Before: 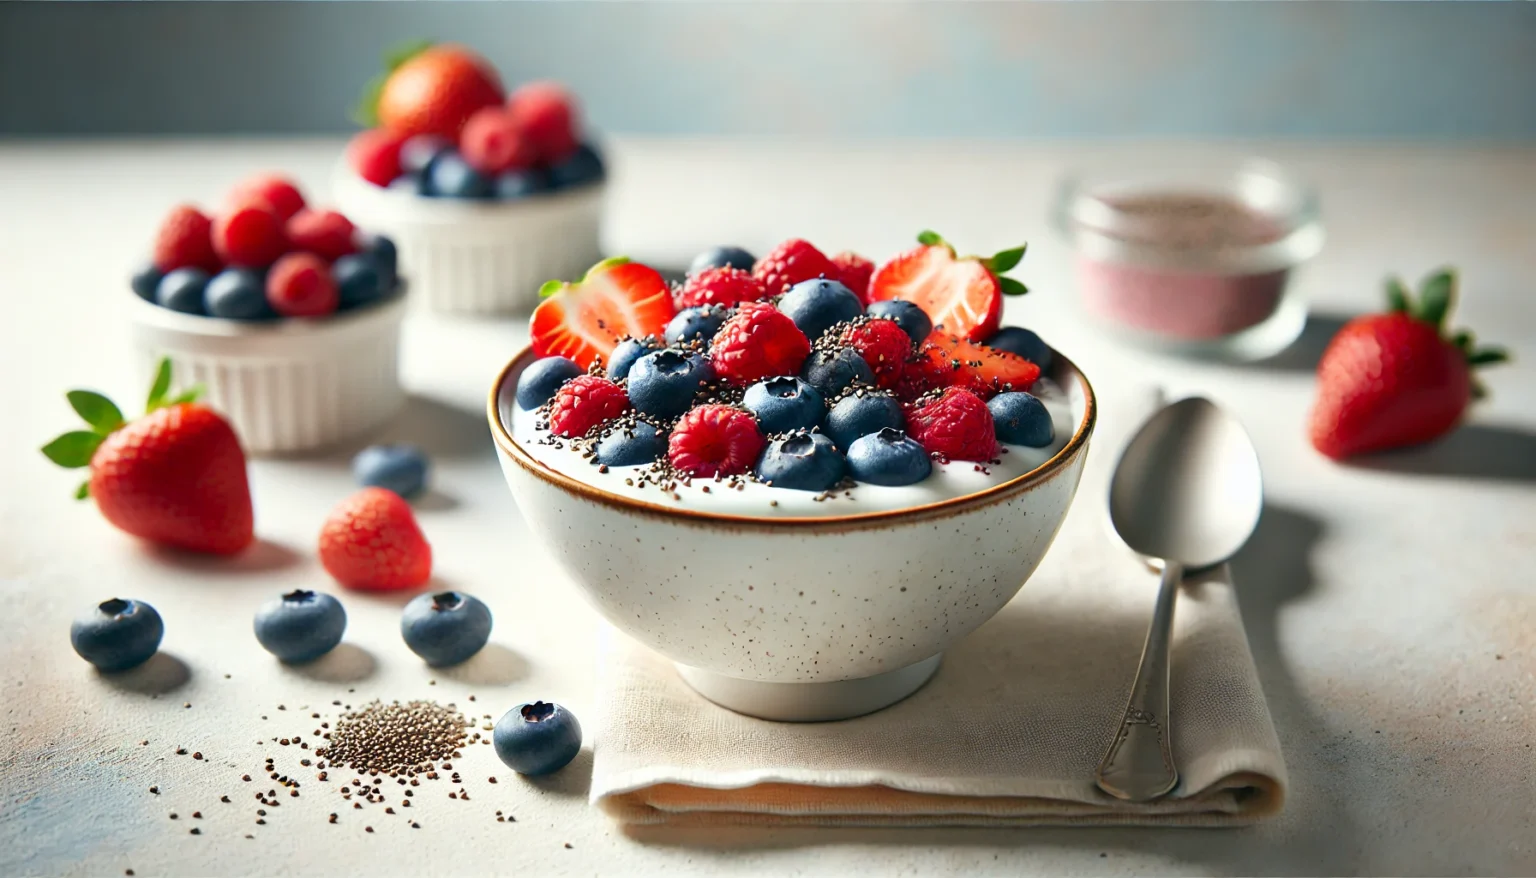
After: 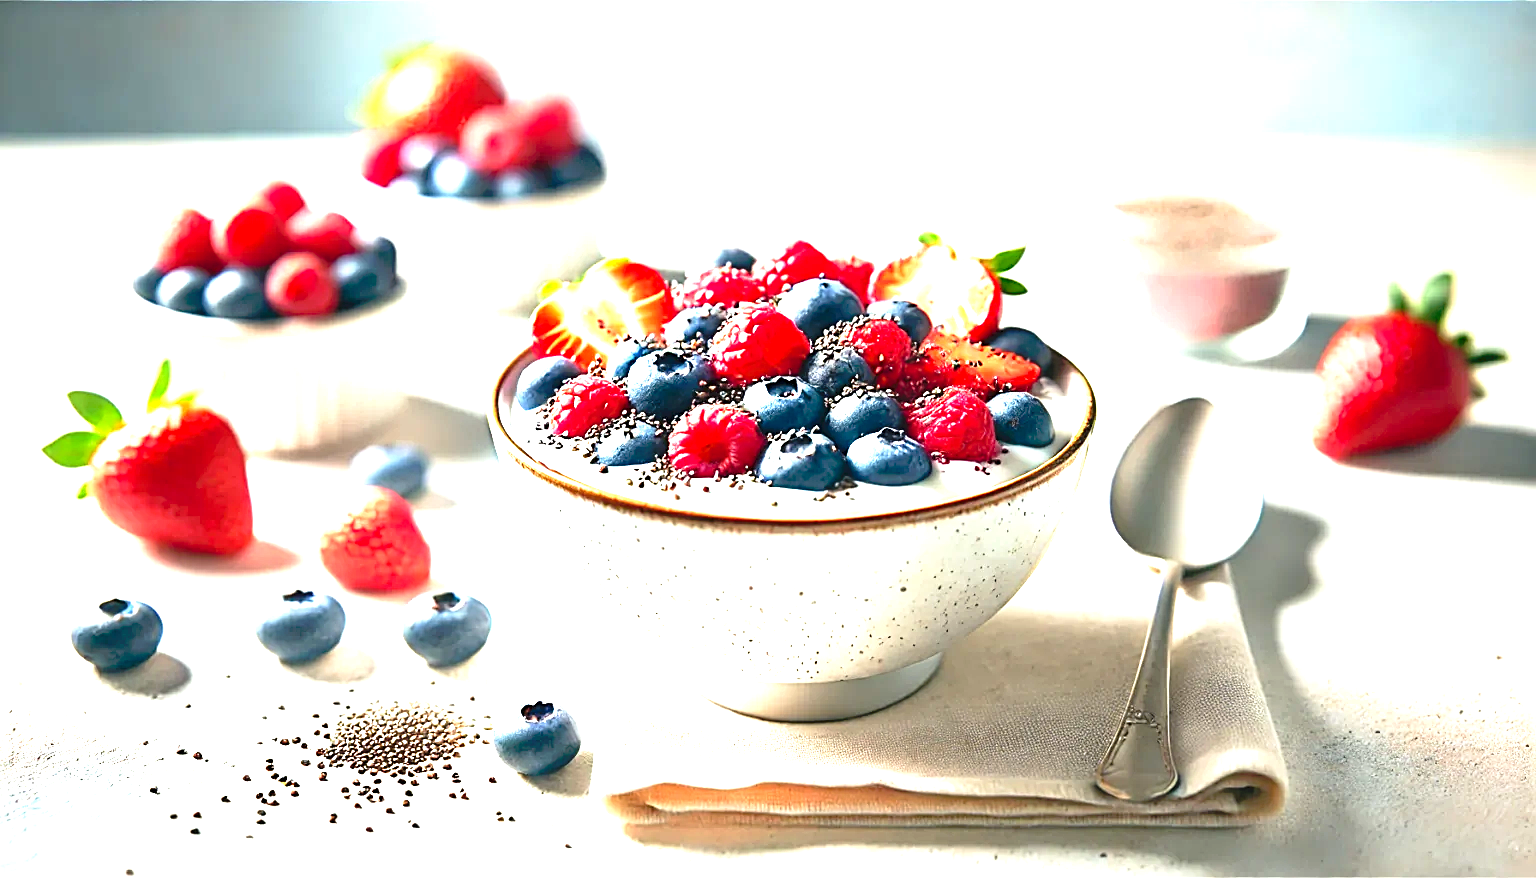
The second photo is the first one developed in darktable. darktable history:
exposure: black level correction 0, exposure 2 EV, compensate highlight preservation false
sharpen: radius 2.531, amount 0.628
tone curve: curves: ch0 [(0, 0) (0.003, 0.026) (0.011, 0.024) (0.025, 0.022) (0.044, 0.031) (0.069, 0.067) (0.1, 0.094) (0.136, 0.102) (0.177, 0.14) (0.224, 0.189) (0.277, 0.238) (0.335, 0.325) (0.399, 0.379) (0.468, 0.453) (0.543, 0.528) (0.623, 0.609) (0.709, 0.695) (0.801, 0.793) (0.898, 0.898) (1, 1)], preserve colors none
